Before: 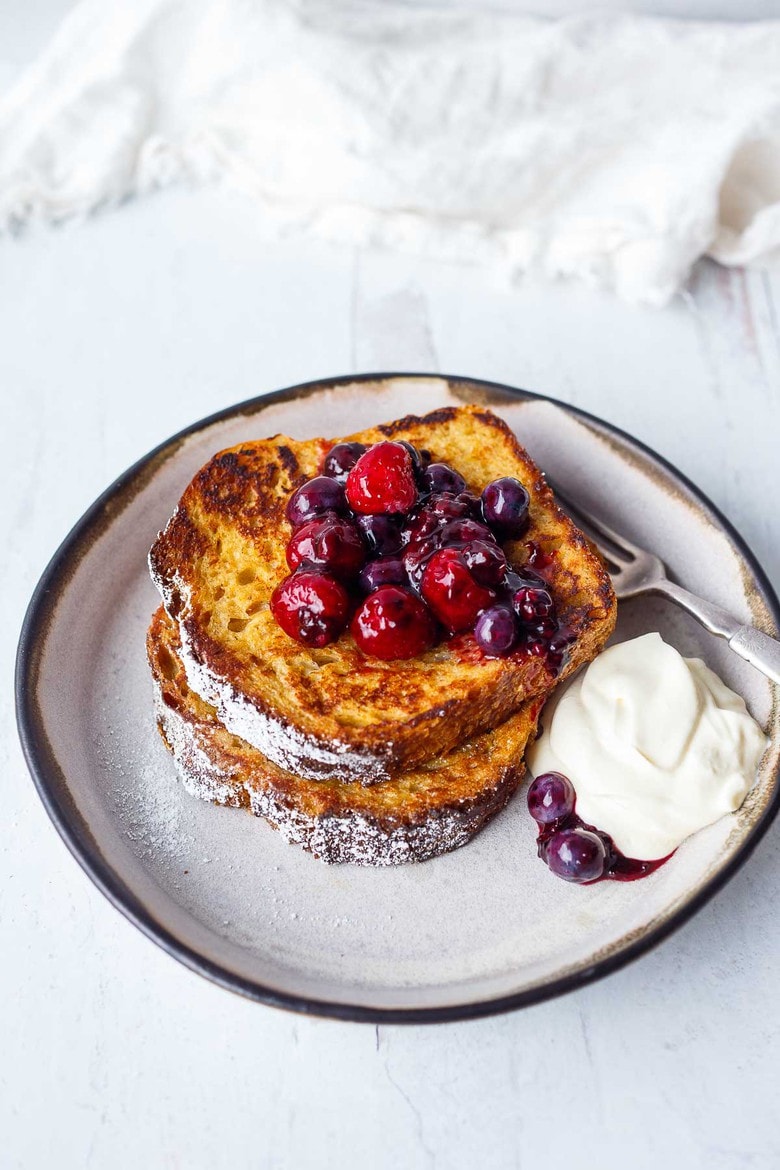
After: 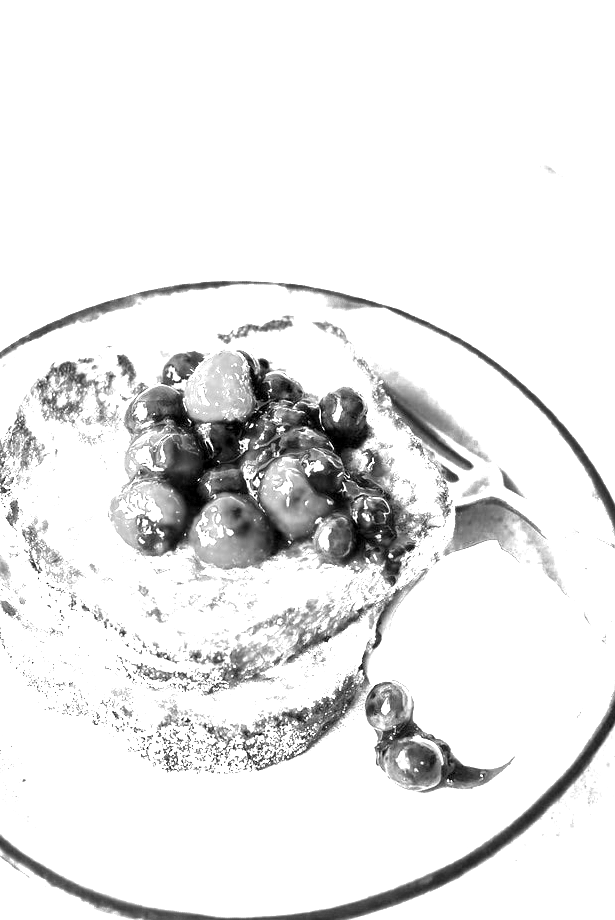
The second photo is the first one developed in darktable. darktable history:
exposure: black level correction 0.001, exposure 1.735 EV, compensate exposure bias true, compensate highlight preservation false
color zones: curves: ch0 [(0, 0.554) (0.146, 0.662) (0.293, 0.86) (0.503, 0.774) (0.637, 0.106) (0.74, 0.072) (0.866, 0.488) (0.998, 0.569)]; ch1 [(0, 0) (0.143, 0) (0.286, 0) (0.429, 0) (0.571, 0) (0.714, 0) (0.857, 0)]
crop and rotate: left 20.805%, top 7.876%, right 0.348%, bottom 13.448%
color correction: highlights a* -11.09, highlights b* 9.86, saturation 1.71
